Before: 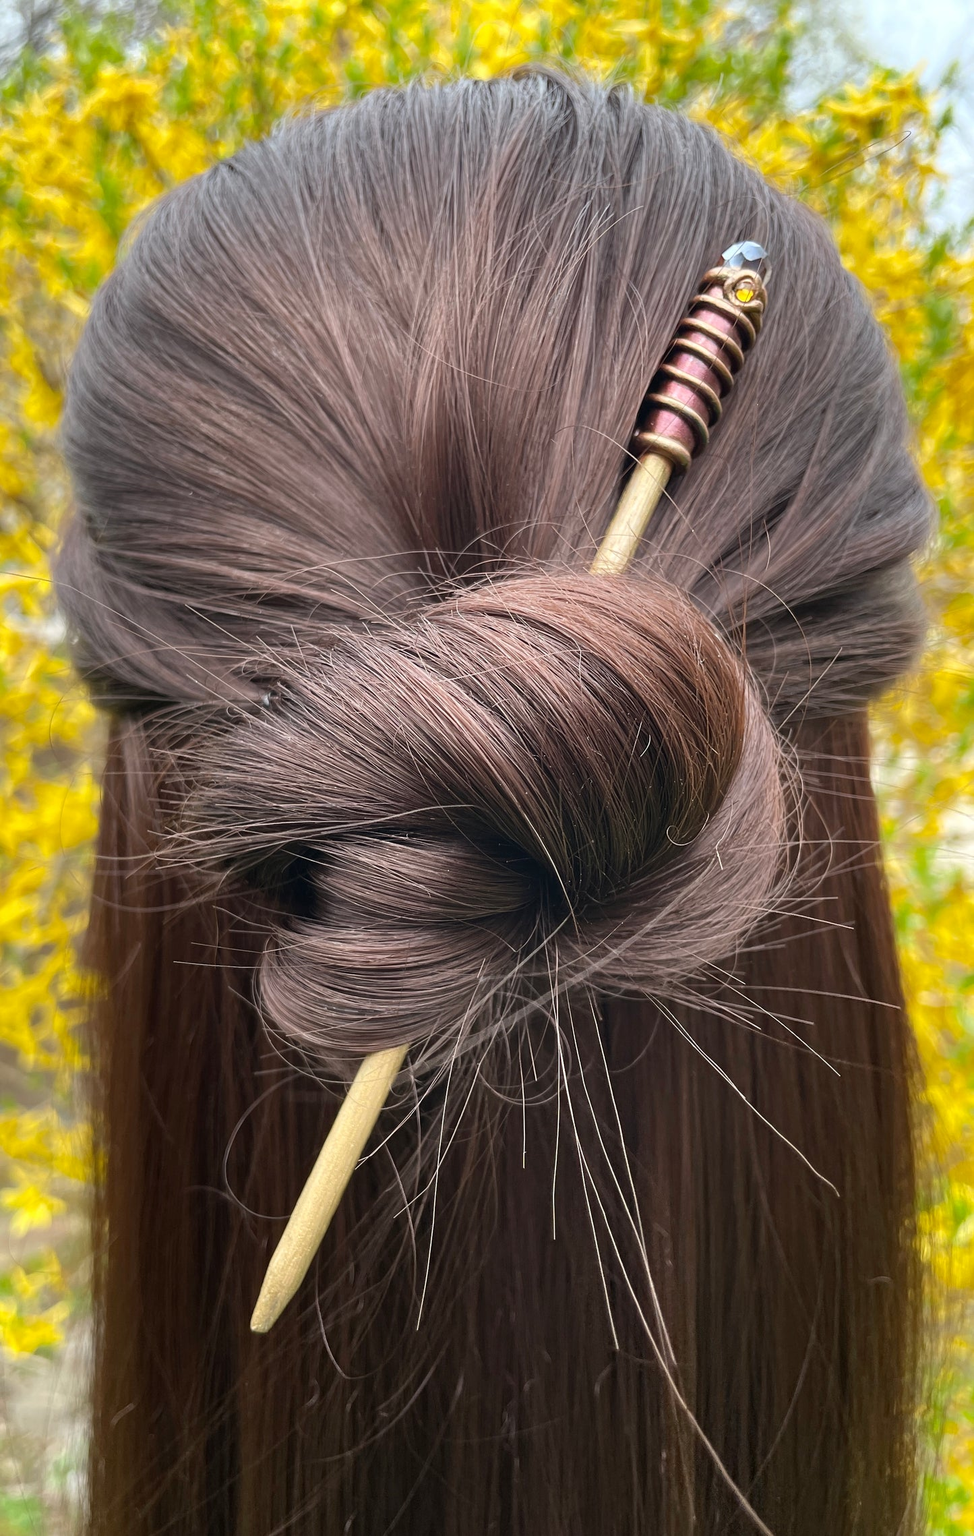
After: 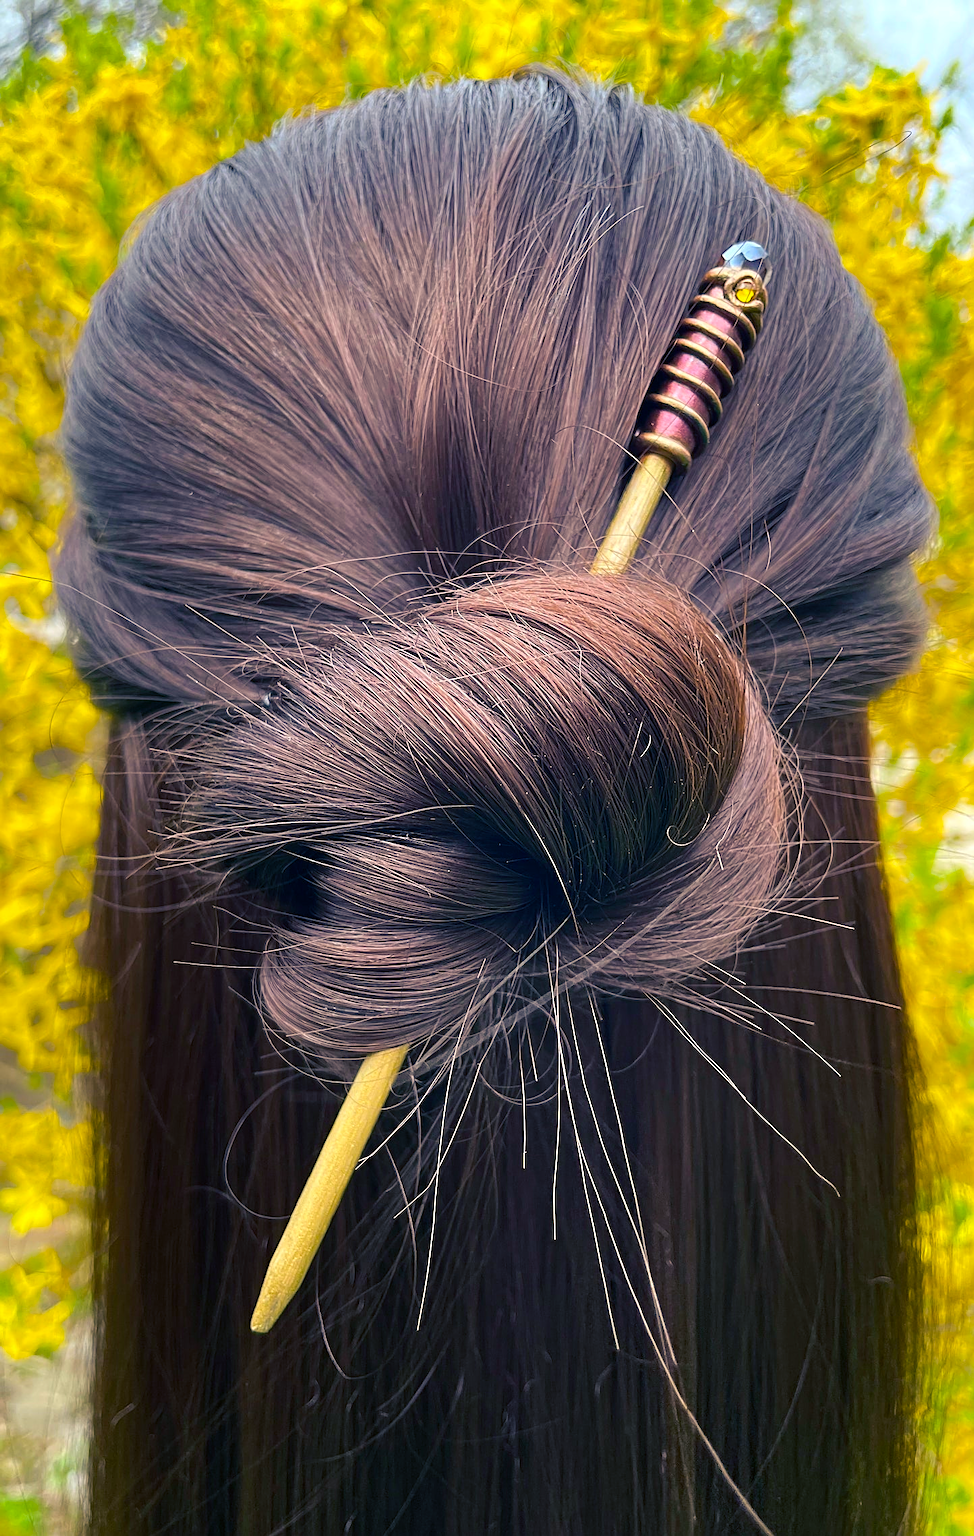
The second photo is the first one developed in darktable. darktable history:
color balance rgb: shadows lift › luminance -40.784%, shadows lift › chroma 14.095%, shadows lift › hue 258.01°, linear chroma grading › global chroma 19.745%, perceptual saturation grading › global saturation 25.867%, global vibrance 20%
sharpen: amount 0.499
